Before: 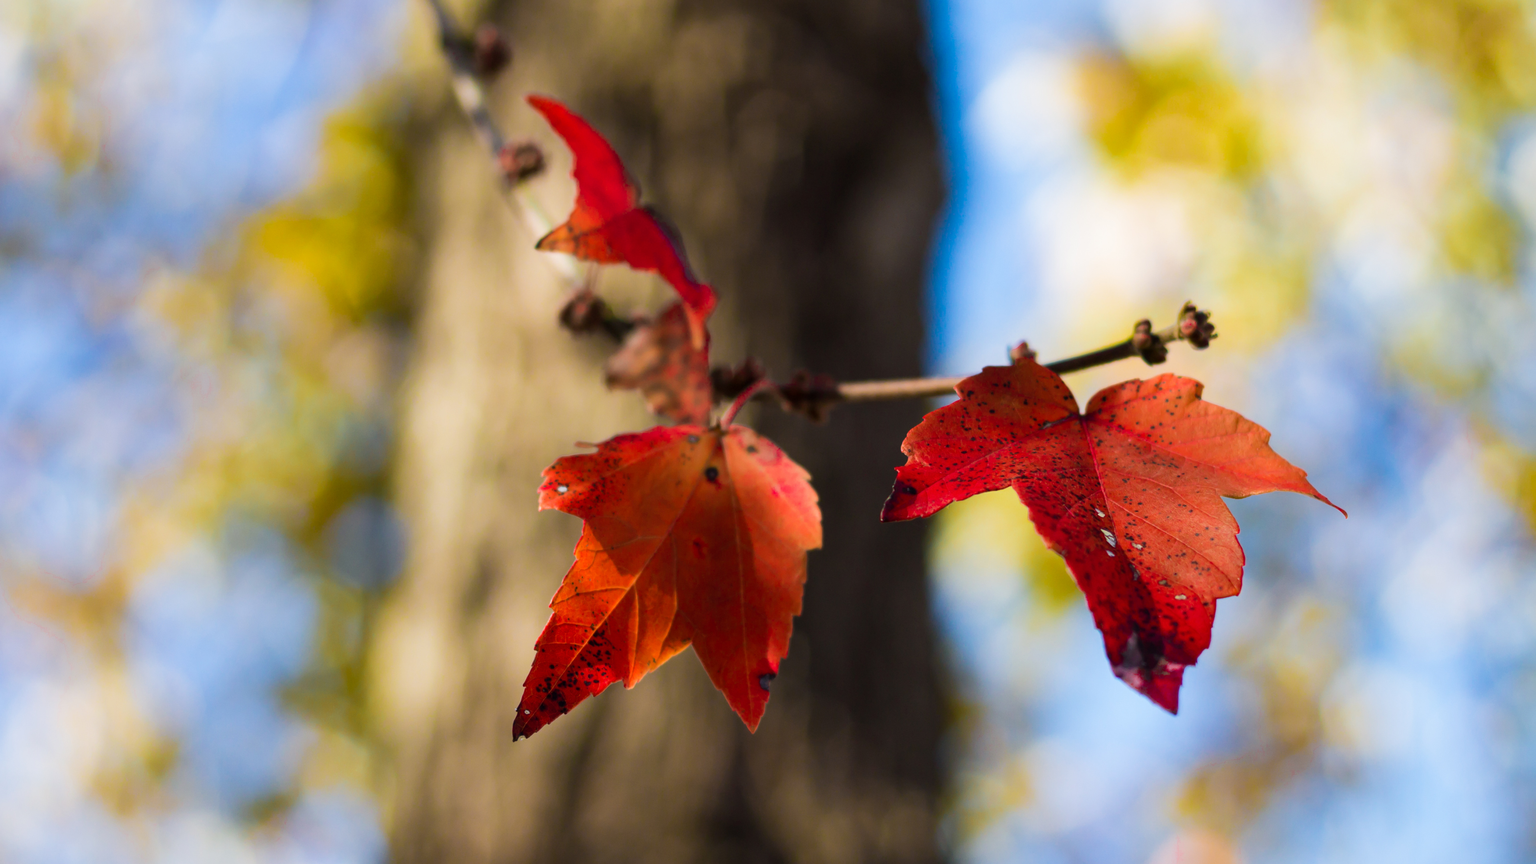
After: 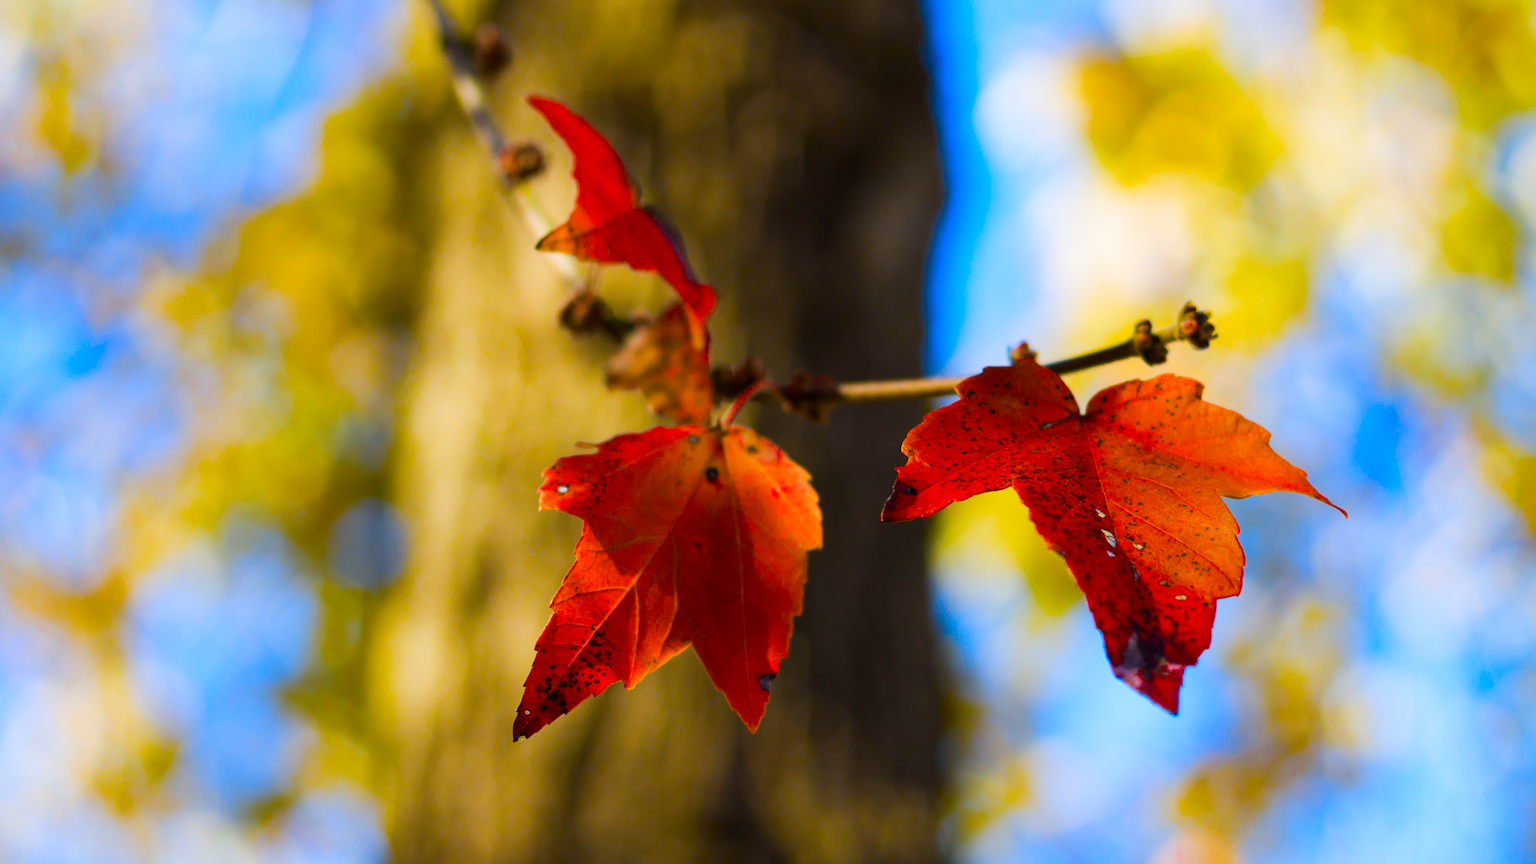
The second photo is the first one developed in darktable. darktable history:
color contrast: green-magenta contrast 1.12, blue-yellow contrast 1.95, unbound 0
